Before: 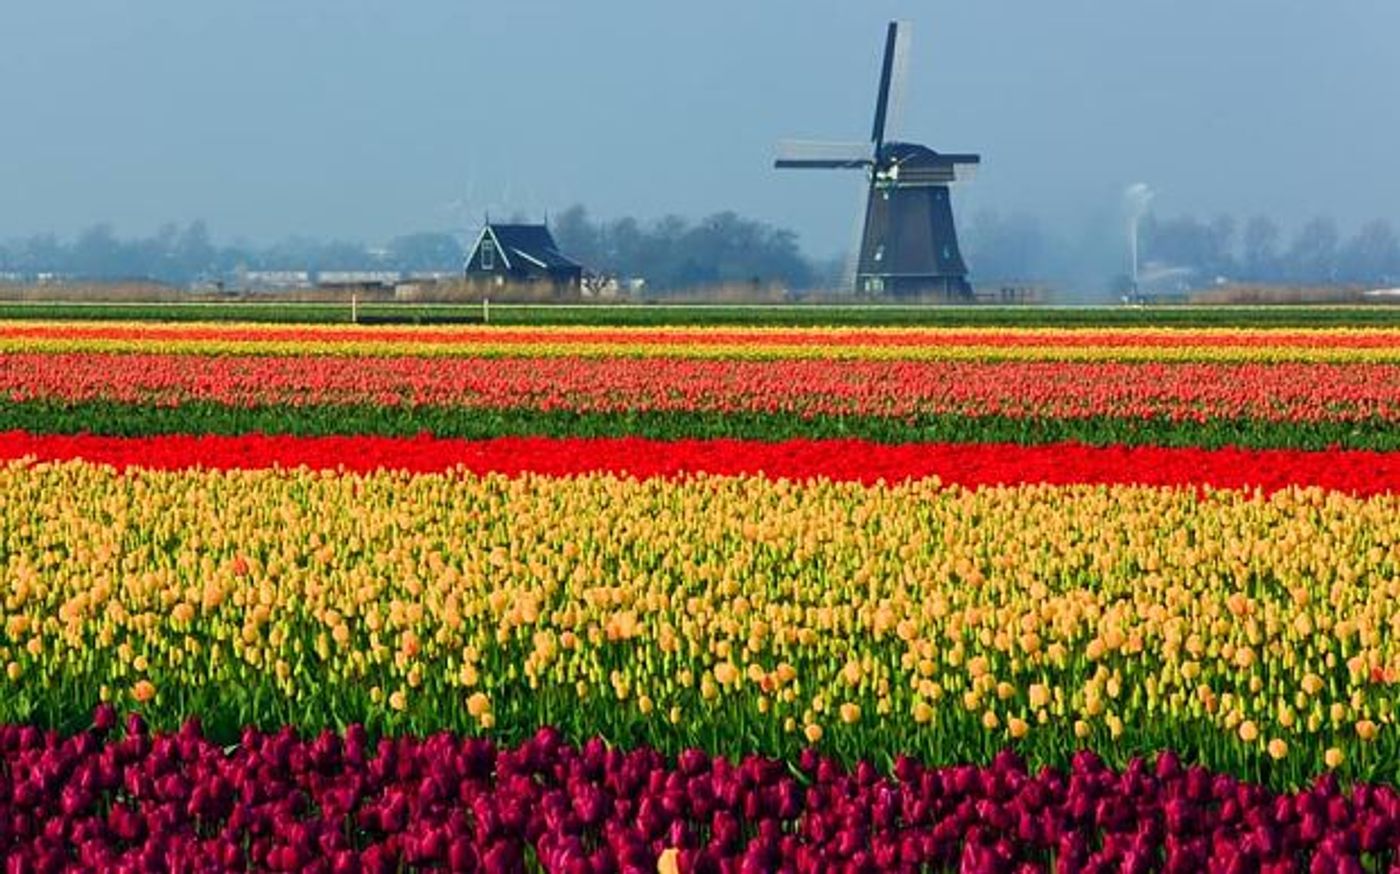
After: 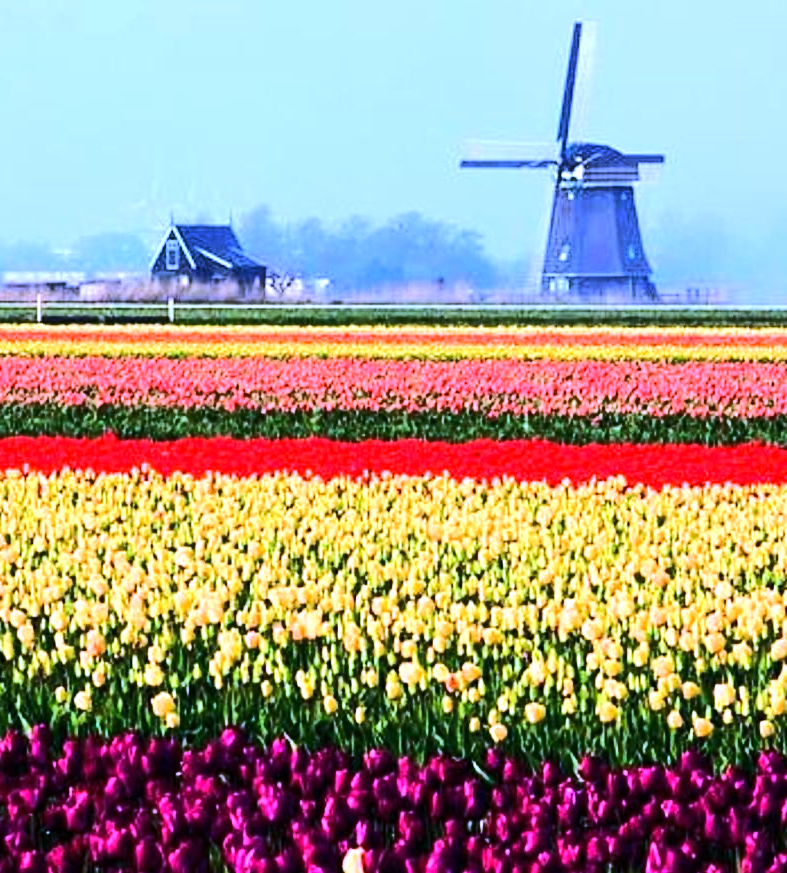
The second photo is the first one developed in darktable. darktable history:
crop and rotate: left 22.516%, right 21.234%
white balance: red 0.98, blue 1.61
tone equalizer: -8 EV -1.08 EV, -7 EV -1.01 EV, -6 EV -0.867 EV, -5 EV -0.578 EV, -3 EV 0.578 EV, -2 EV 0.867 EV, -1 EV 1.01 EV, +0 EV 1.08 EV, edges refinement/feathering 500, mask exposure compensation -1.57 EV, preserve details no
rgb curve: curves: ch0 [(0, 0) (0.284, 0.292) (0.505, 0.644) (1, 1)], compensate middle gray true
